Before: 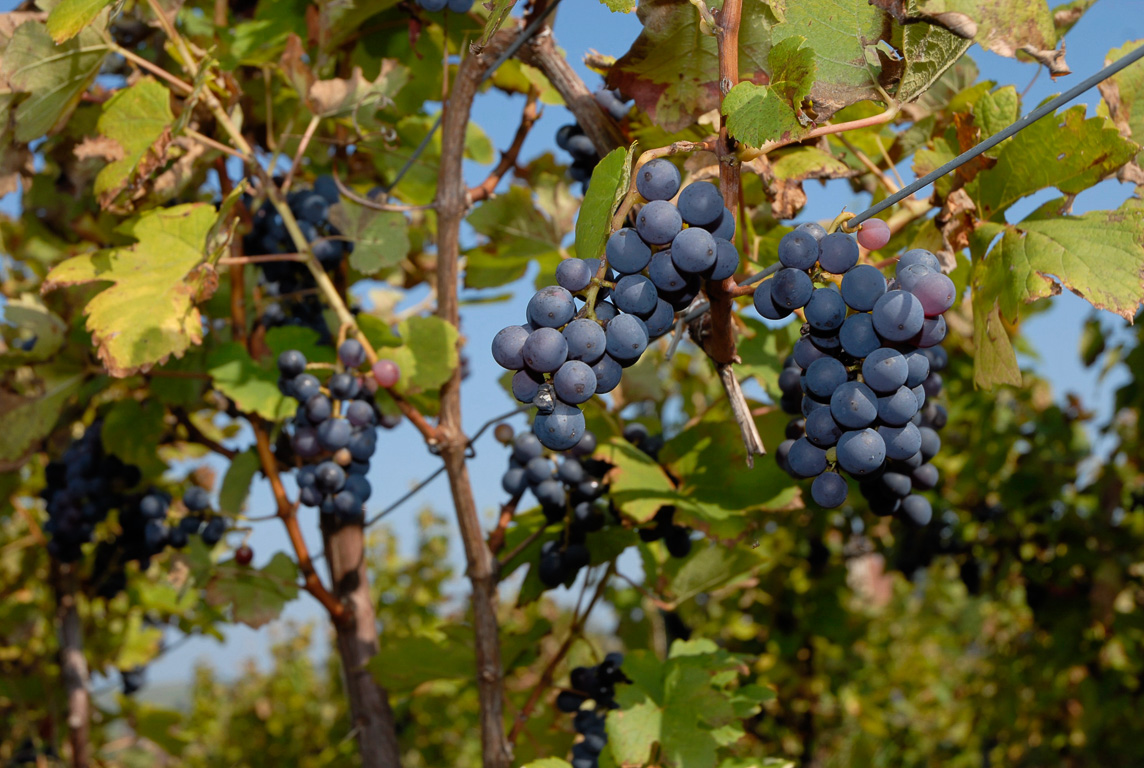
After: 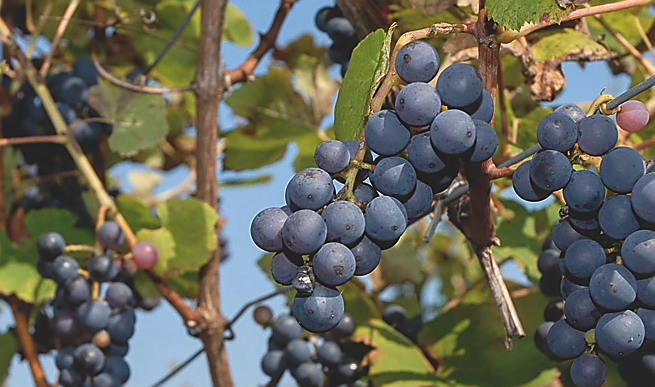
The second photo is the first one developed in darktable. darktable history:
color zones: curves: ch0 [(0.25, 0.5) (0.423, 0.5) (0.443, 0.5) (0.521, 0.756) (0.568, 0.5) (0.576, 0.5) (0.75, 0.5)]; ch1 [(0.25, 0.5) (0.423, 0.5) (0.443, 0.5) (0.539, 0.873) (0.624, 0.565) (0.631, 0.5) (0.75, 0.5)]
exposure: black level correction -0.022, exposure -0.039 EV, compensate highlight preservation false
sharpen: radius 1.371, amount 1.249, threshold 0.685
crop: left 21.103%, top 15.367%, right 21.573%, bottom 34.161%
local contrast: on, module defaults
